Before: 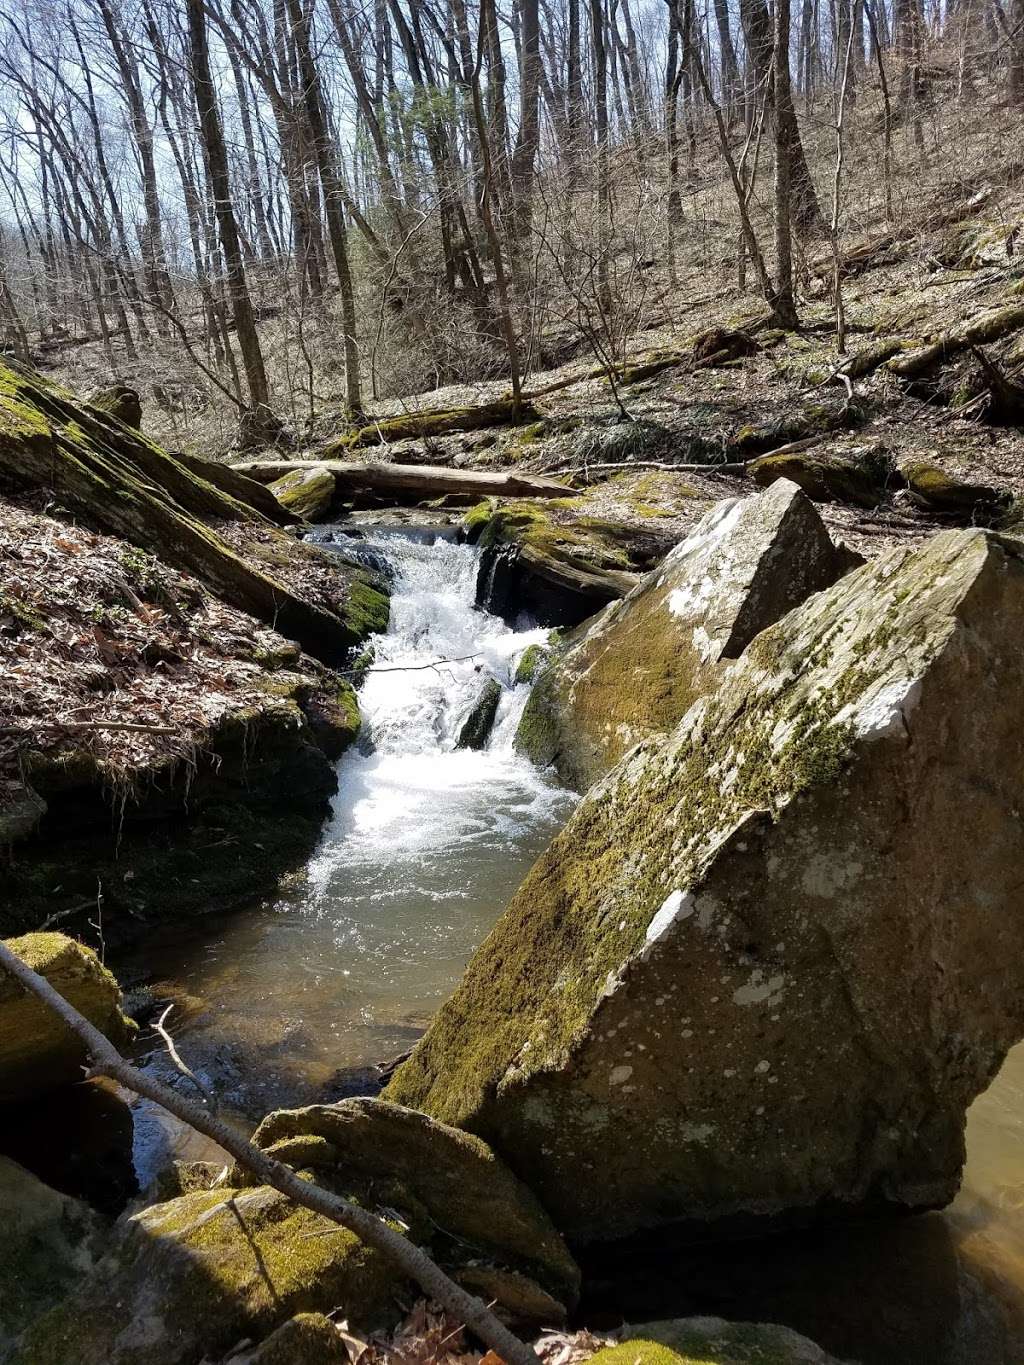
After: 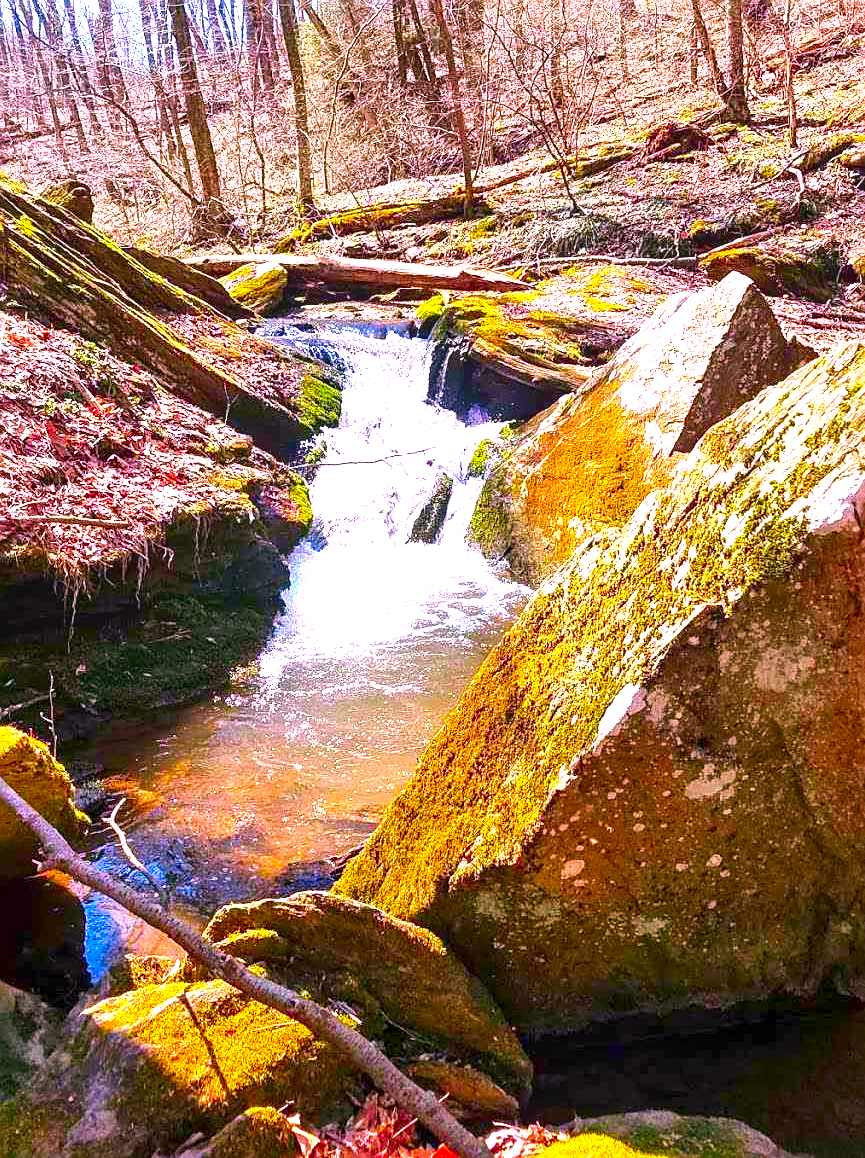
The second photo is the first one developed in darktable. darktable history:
color correction: highlights a* 18.84, highlights b* -11.9, saturation 1.69
contrast brightness saturation: saturation 0.516
exposure: black level correction 0, exposure 1.678 EV, compensate highlight preservation false
local contrast: on, module defaults
crop and rotate: left 4.722%, top 15.139%, right 10.709%
sharpen: on, module defaults
